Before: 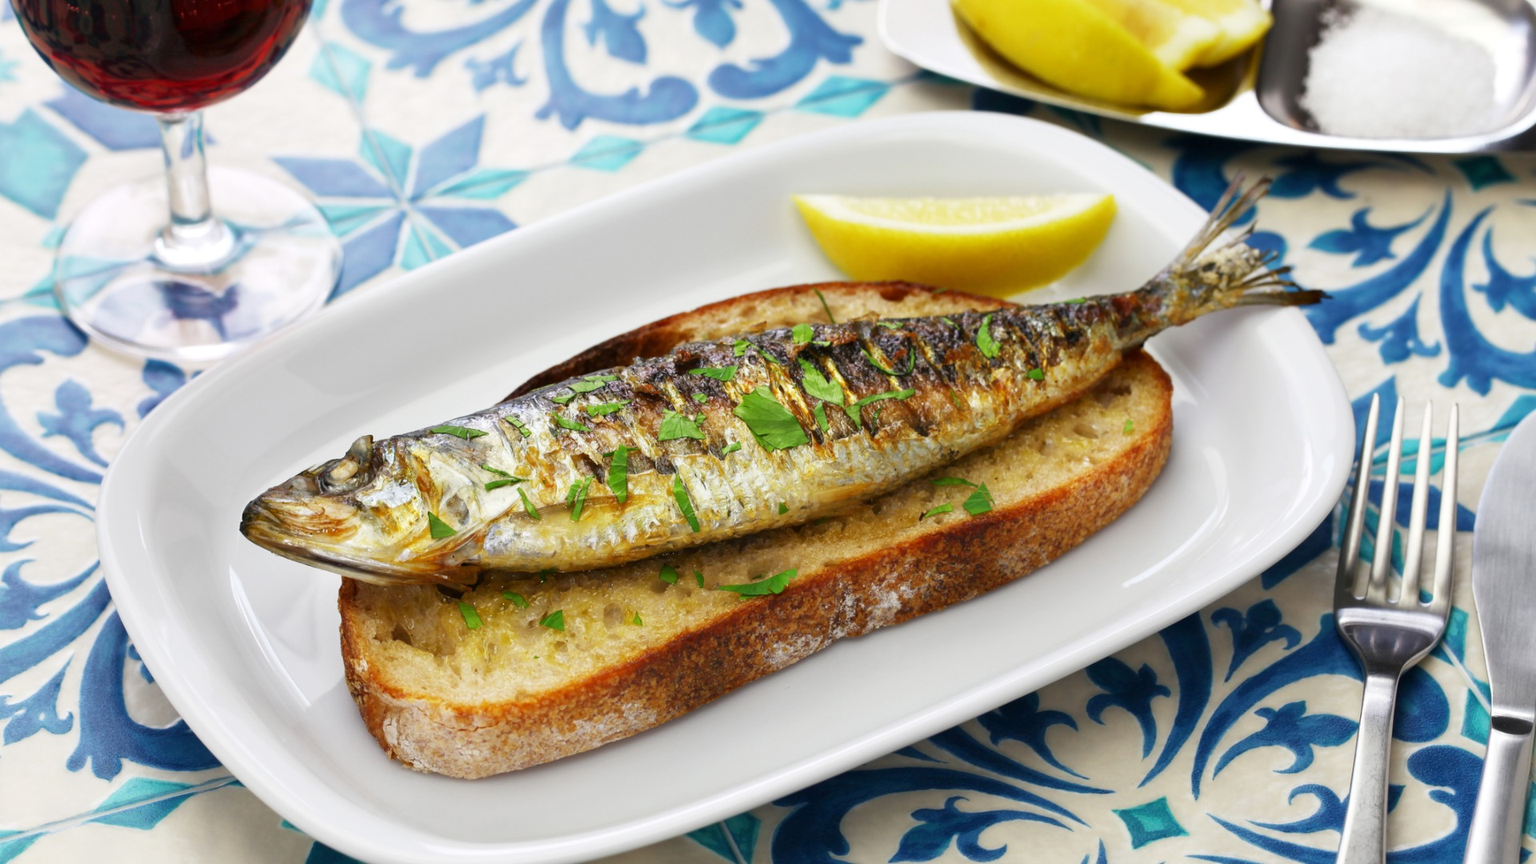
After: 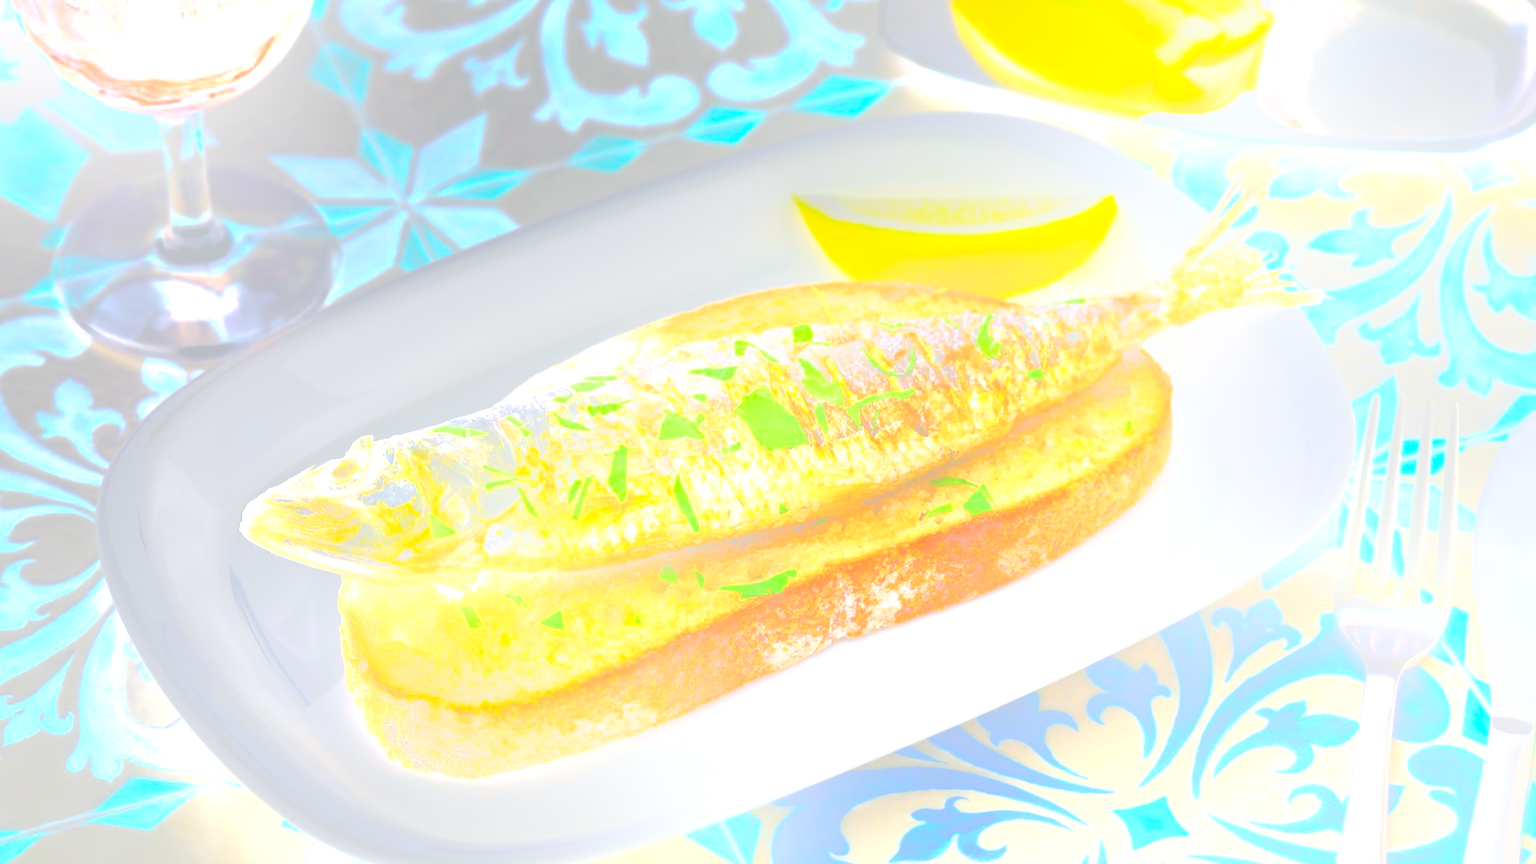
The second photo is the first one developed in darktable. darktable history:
exposure: black level correction 0, exposure 1.2 EV, compensate exposure bias true, compensate highlight preservation false
bloom: size 38%, threshold 95%, strength 30%
white balance: red 0.988, blue 1.017
contrast brightness saturation: contrast 0.24, brightness -0.24, saturation 0.14
color balance rgb: perceptual saturation grading › global saturation 20%, perceptual saturation grading › highlights -25%, perceptual saturation grading › shadows 25%
tone equalizer: -8 EV -0.417 EV, -7 EV -0.389 EV, -6 EV -0.333 EV, -5 EV -0.222 EV, -3 EV 0.222 EV, -2 EV 0.333 EV, -1 EV 0.389 EV, +0 EV 0.417 EV, edges refinement/feathering 500, mask exposure compensation -1.57 EV, preserve details no
